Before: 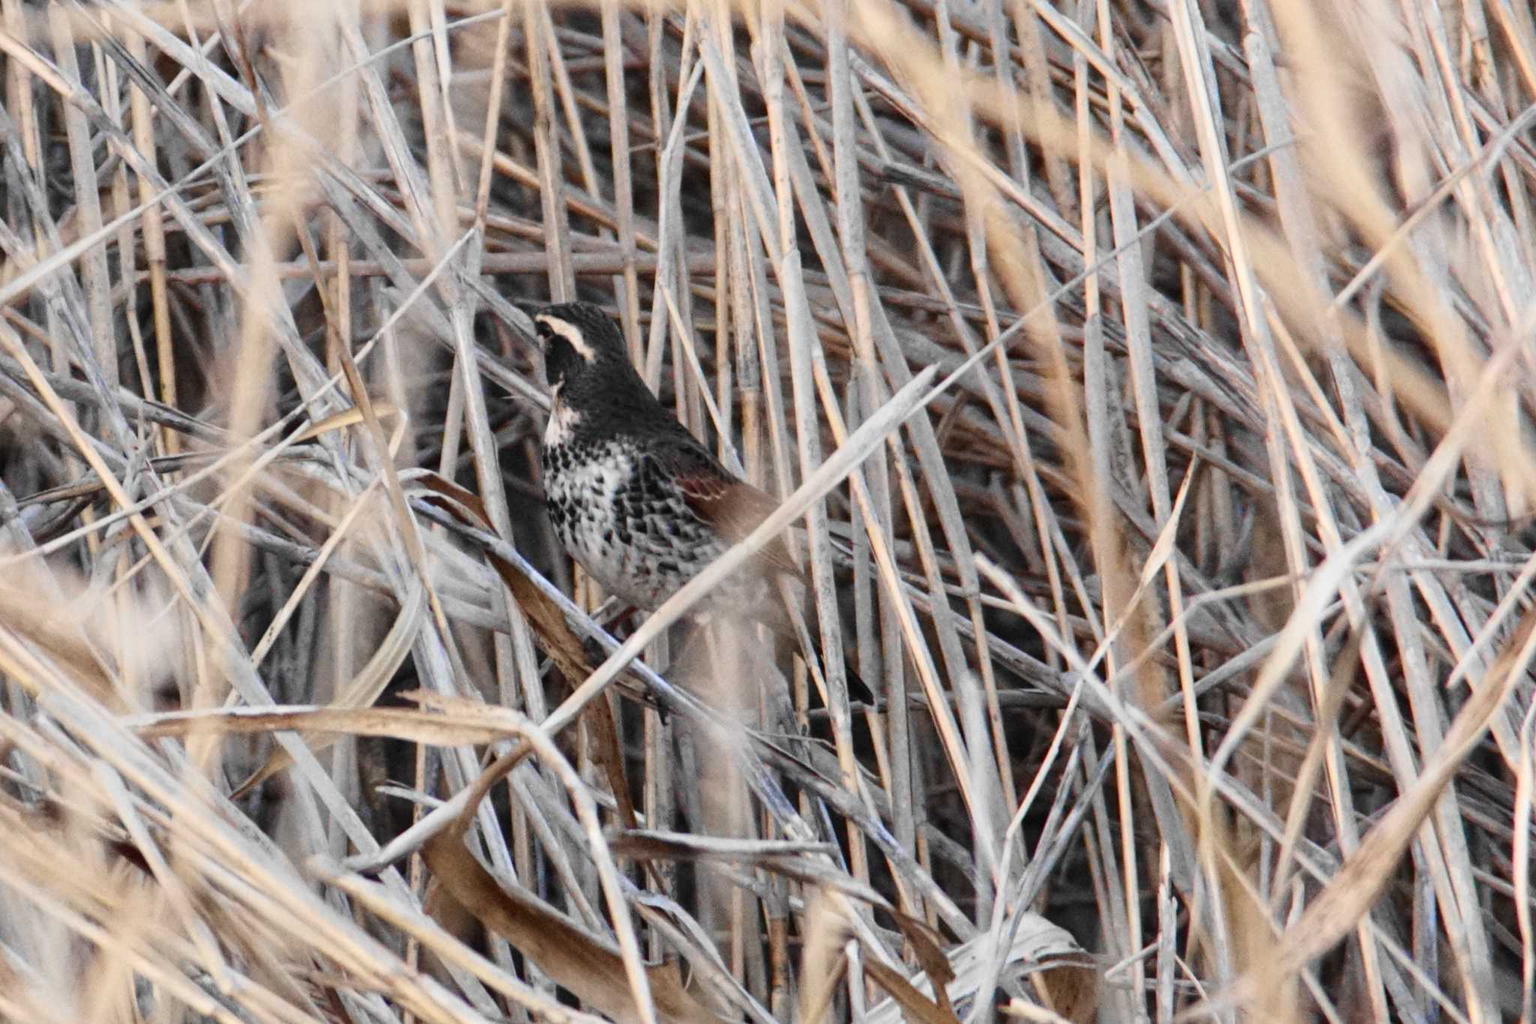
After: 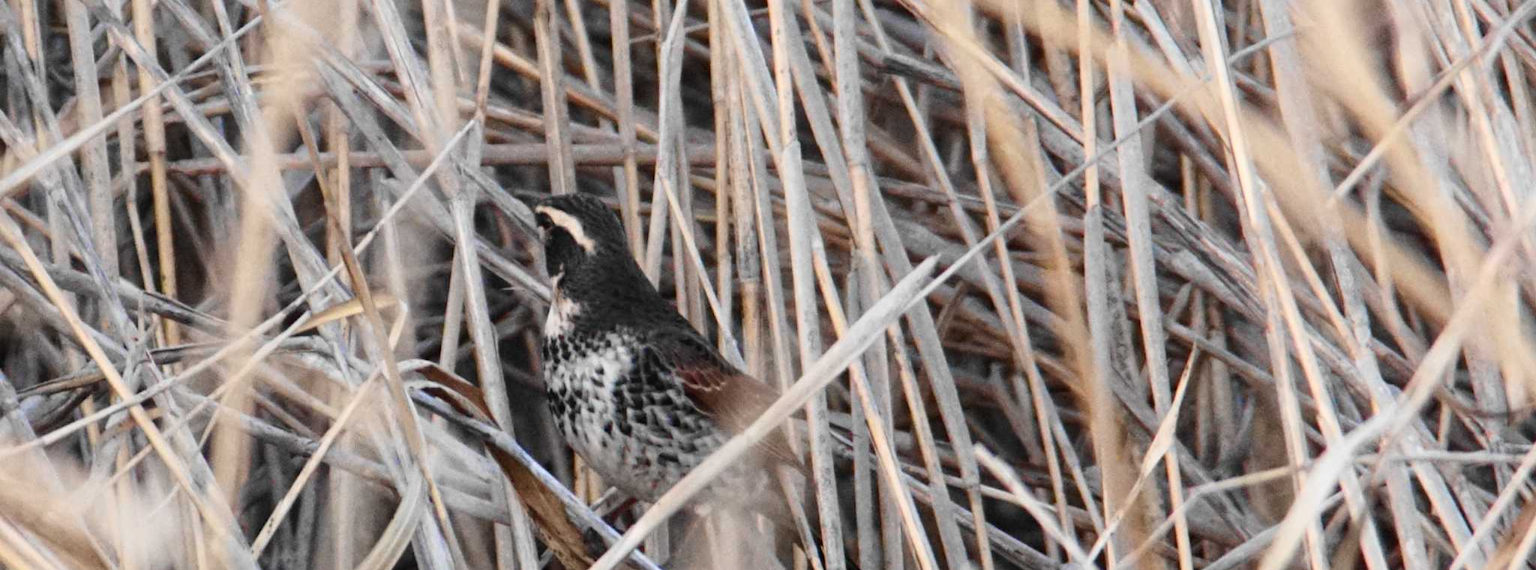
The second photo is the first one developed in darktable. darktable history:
crop and rotate: top 10.628%, bottom 33.688%
